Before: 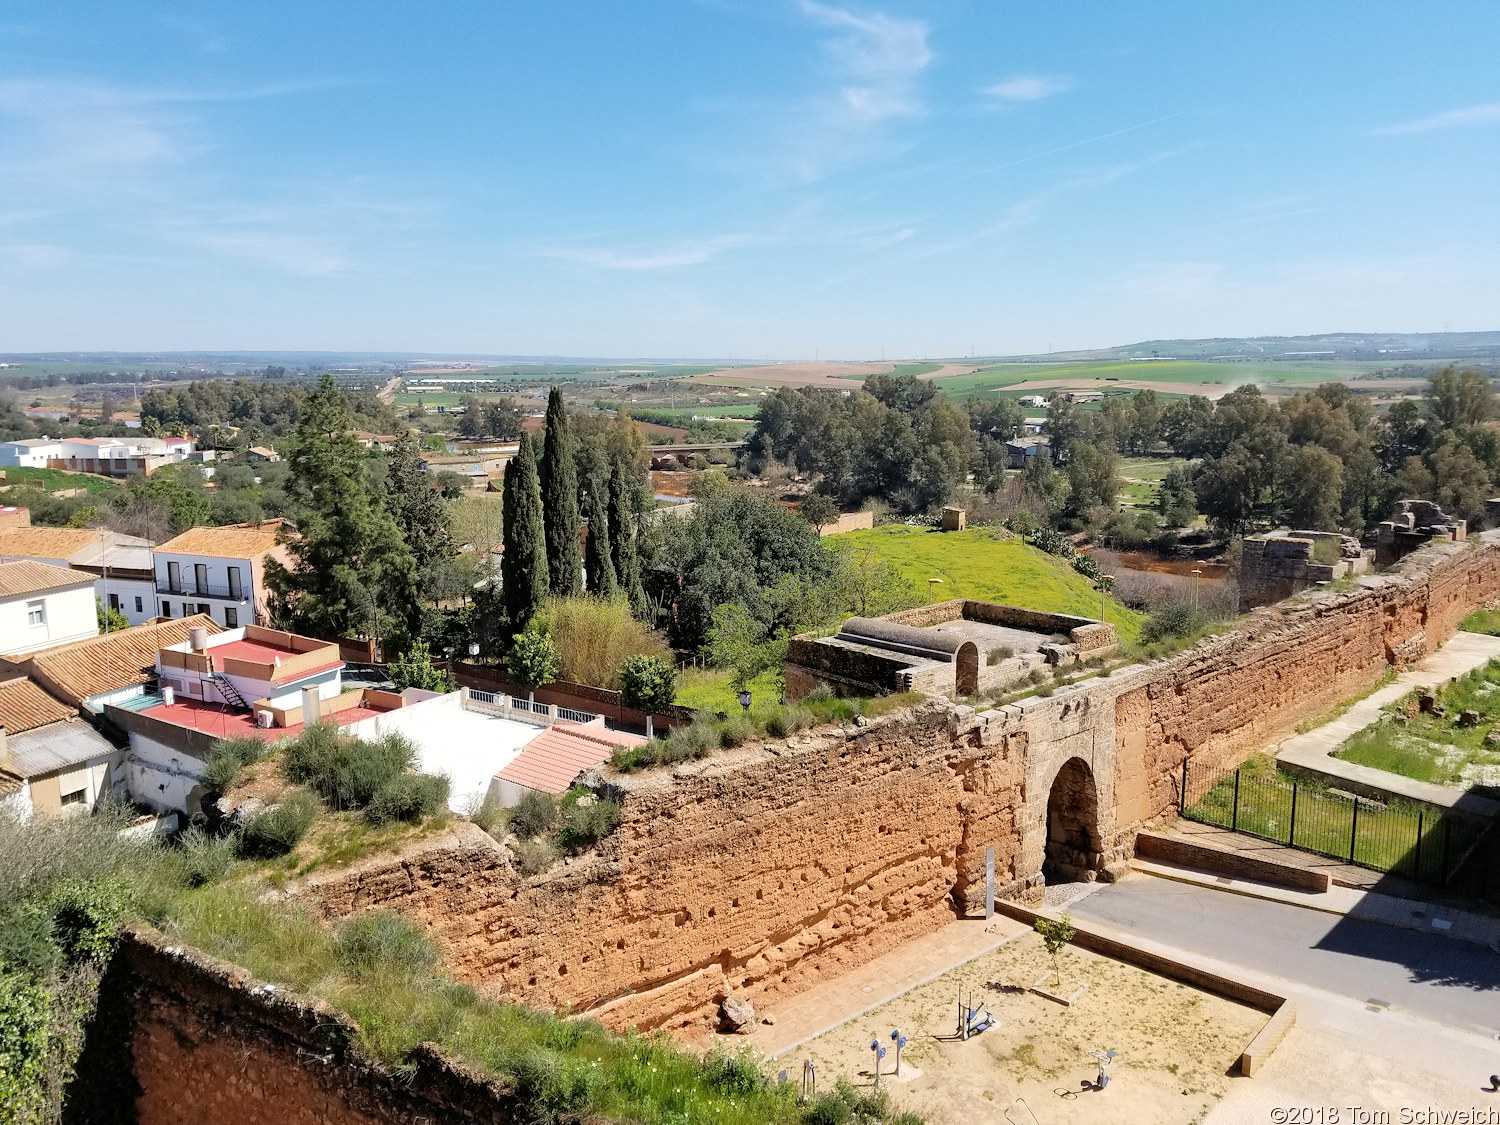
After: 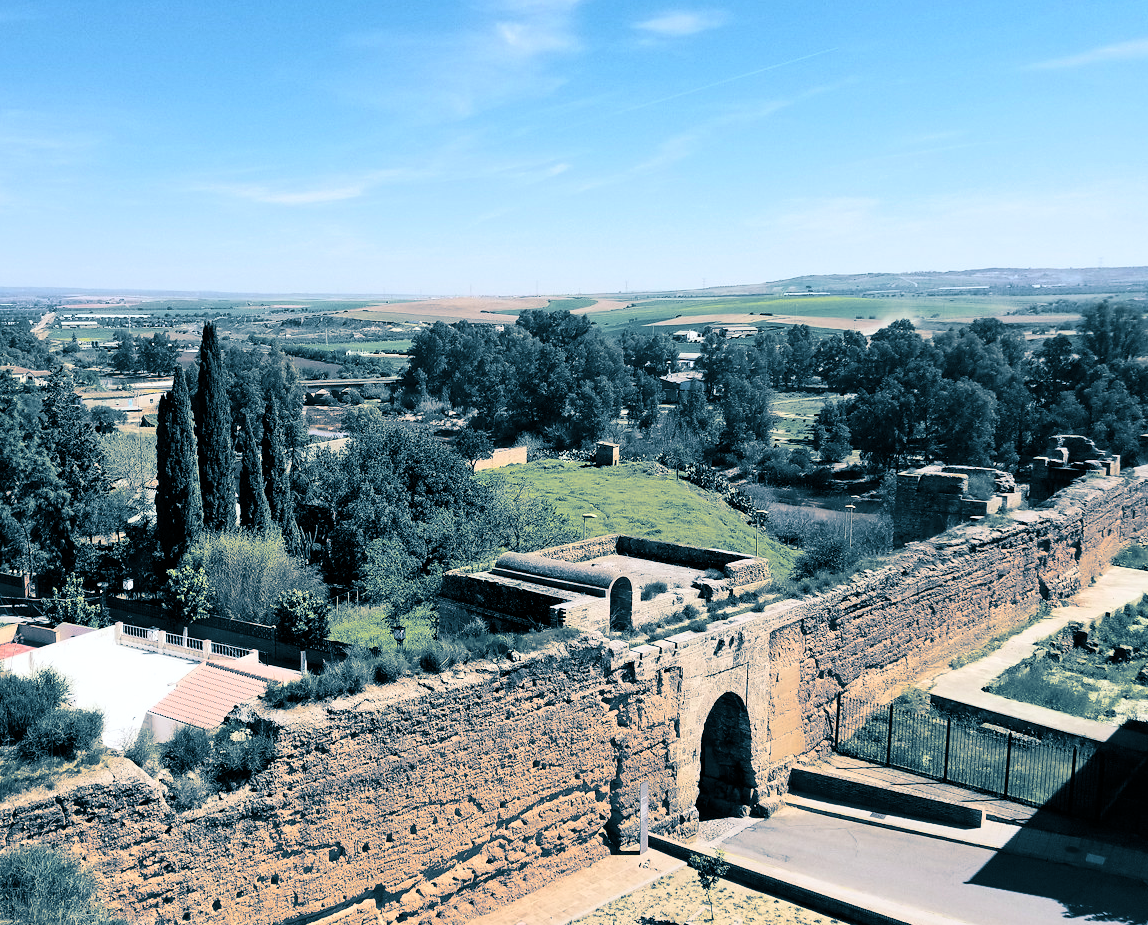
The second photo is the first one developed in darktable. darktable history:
shadows and highlights: shadows 53, soften with gaussian
crop: left 23.095%, top 5.827%, bottom 11.854%
split-toning: shadows › hue 212.4°, balance -70
contrast brightness saturation: contrast 0.28
white balance: red 0.98, blue 1.034
